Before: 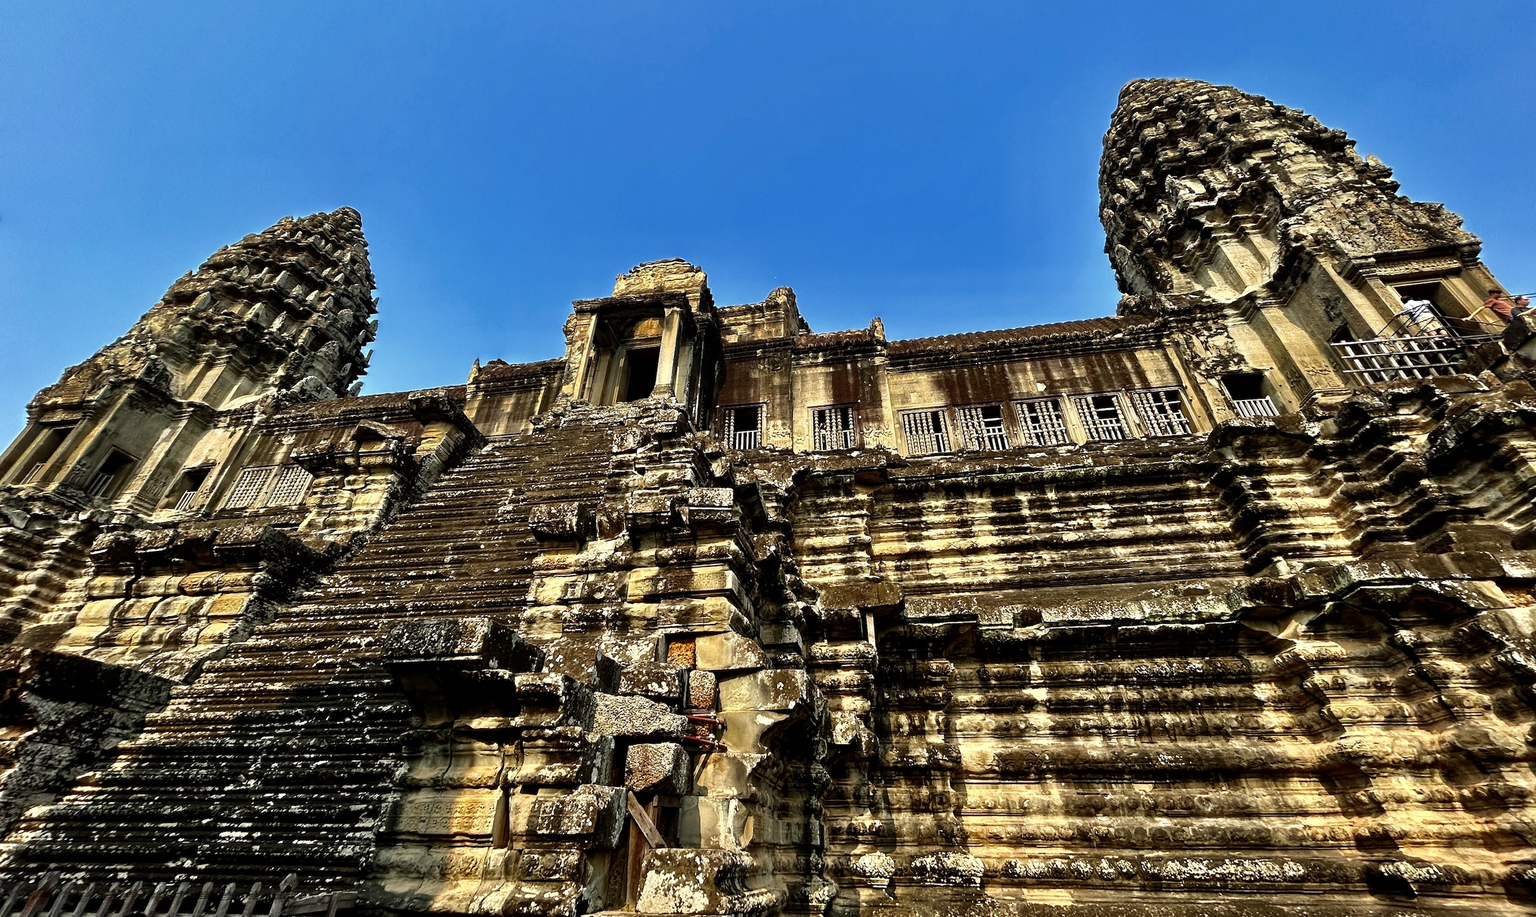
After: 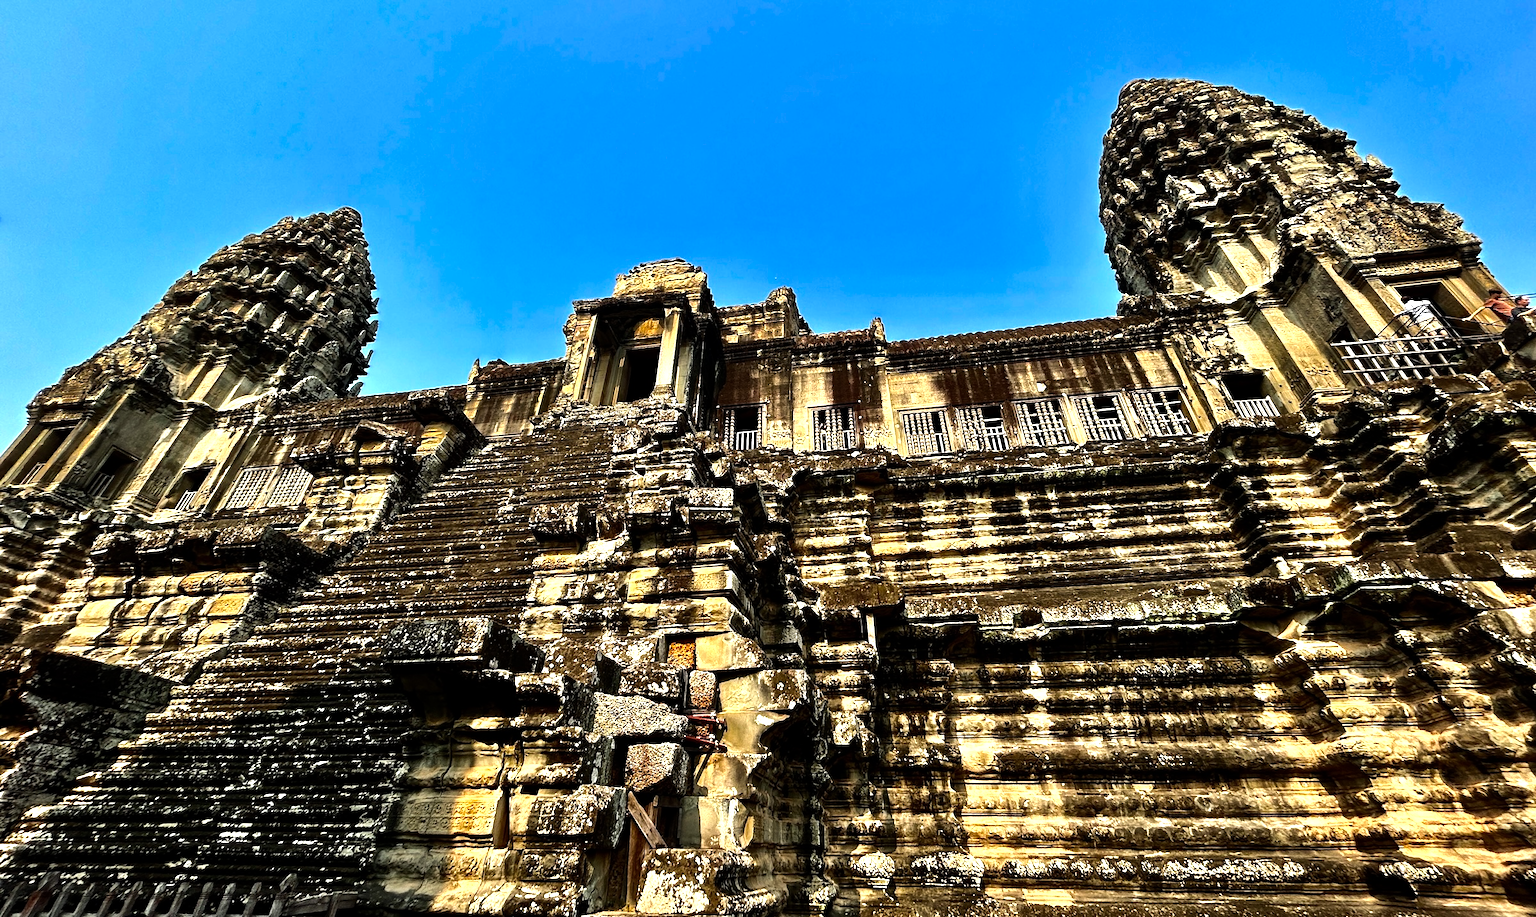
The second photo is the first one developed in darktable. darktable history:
tone equalizer: -8 EV -0.763 EV, -7 EV -0.706 EV, -6 EV -0.609 EV, -5 EV -0.388 EV, -3 EV 0.381 EV, -2 EV 0.6 EV, -1 EV 0.698 EV, +0 EV 0.742 EV, edges refinement/feathering 500, mask exposure compensation -1.57 EV, preserve details no
